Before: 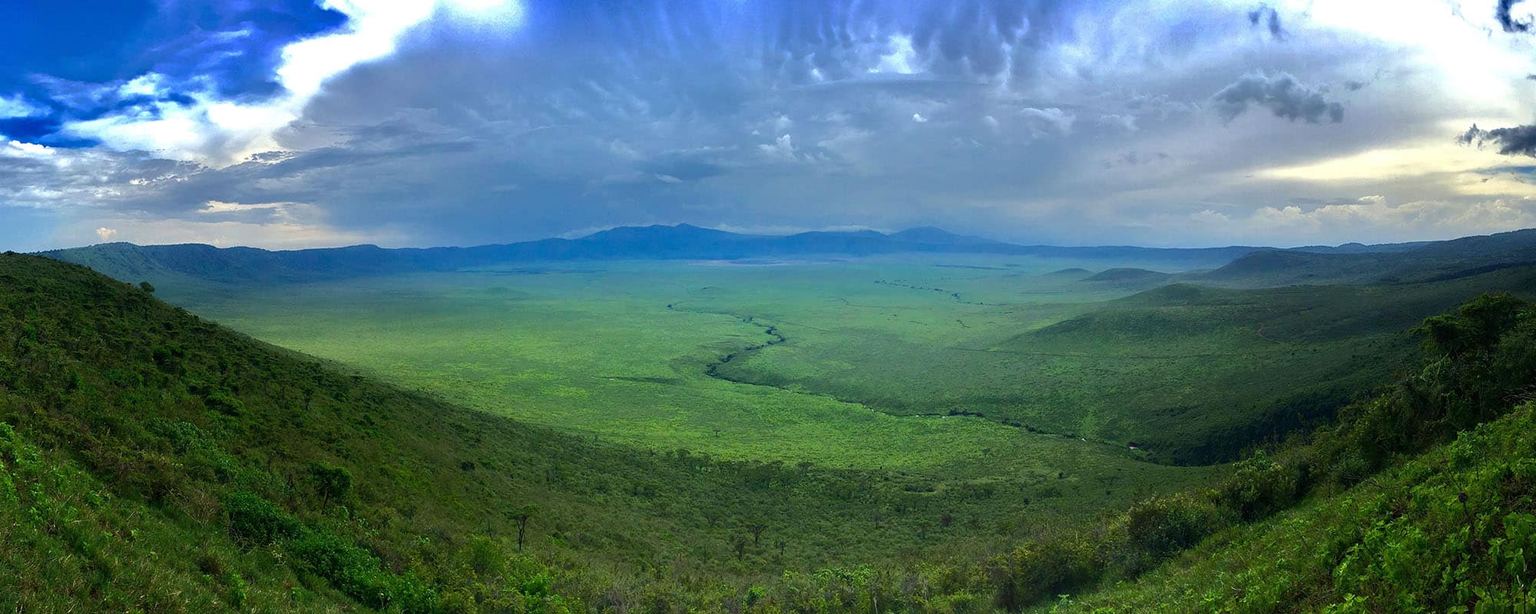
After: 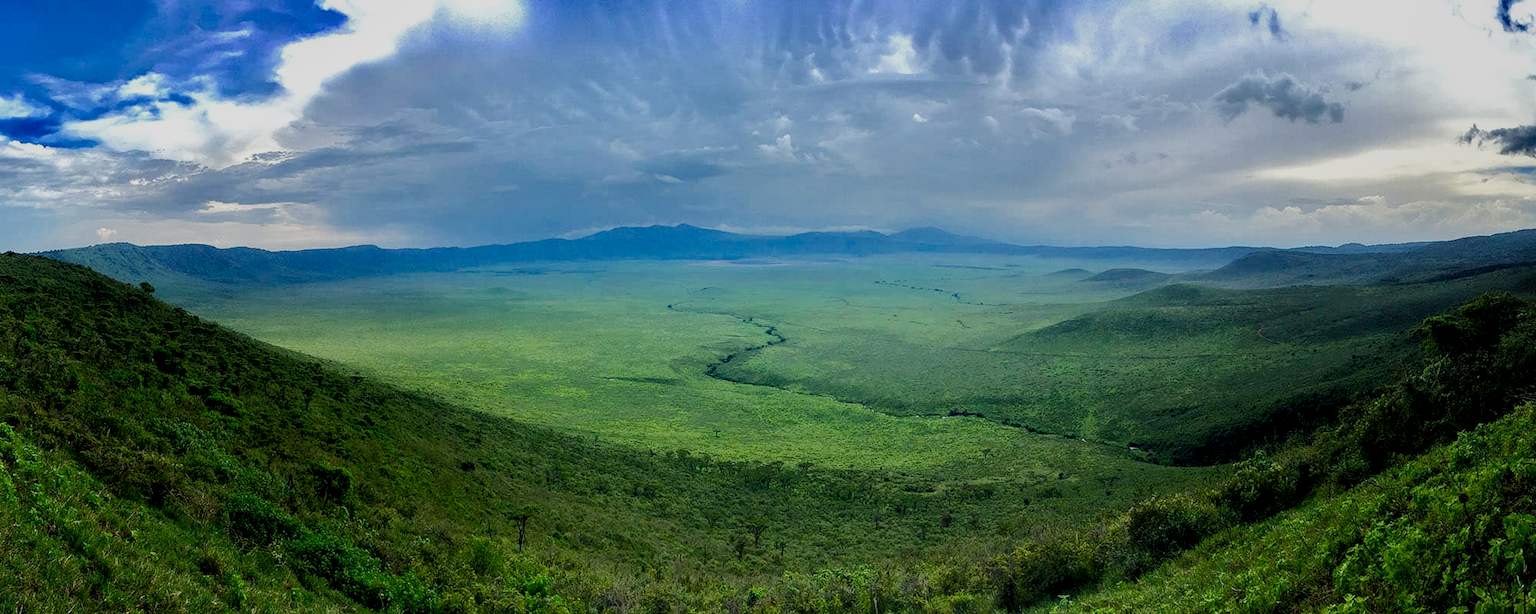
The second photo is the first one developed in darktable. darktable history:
filmic rgb: black relative exposure -7.65 EV, white relative exposure 4.56 EV, hardness 3.61, add noise in highlights 0.001, preserve chrominance no, color science v3 (2019), use custom middle-gray values true, contrast in highlights soft
local contrast: on, module defaults
